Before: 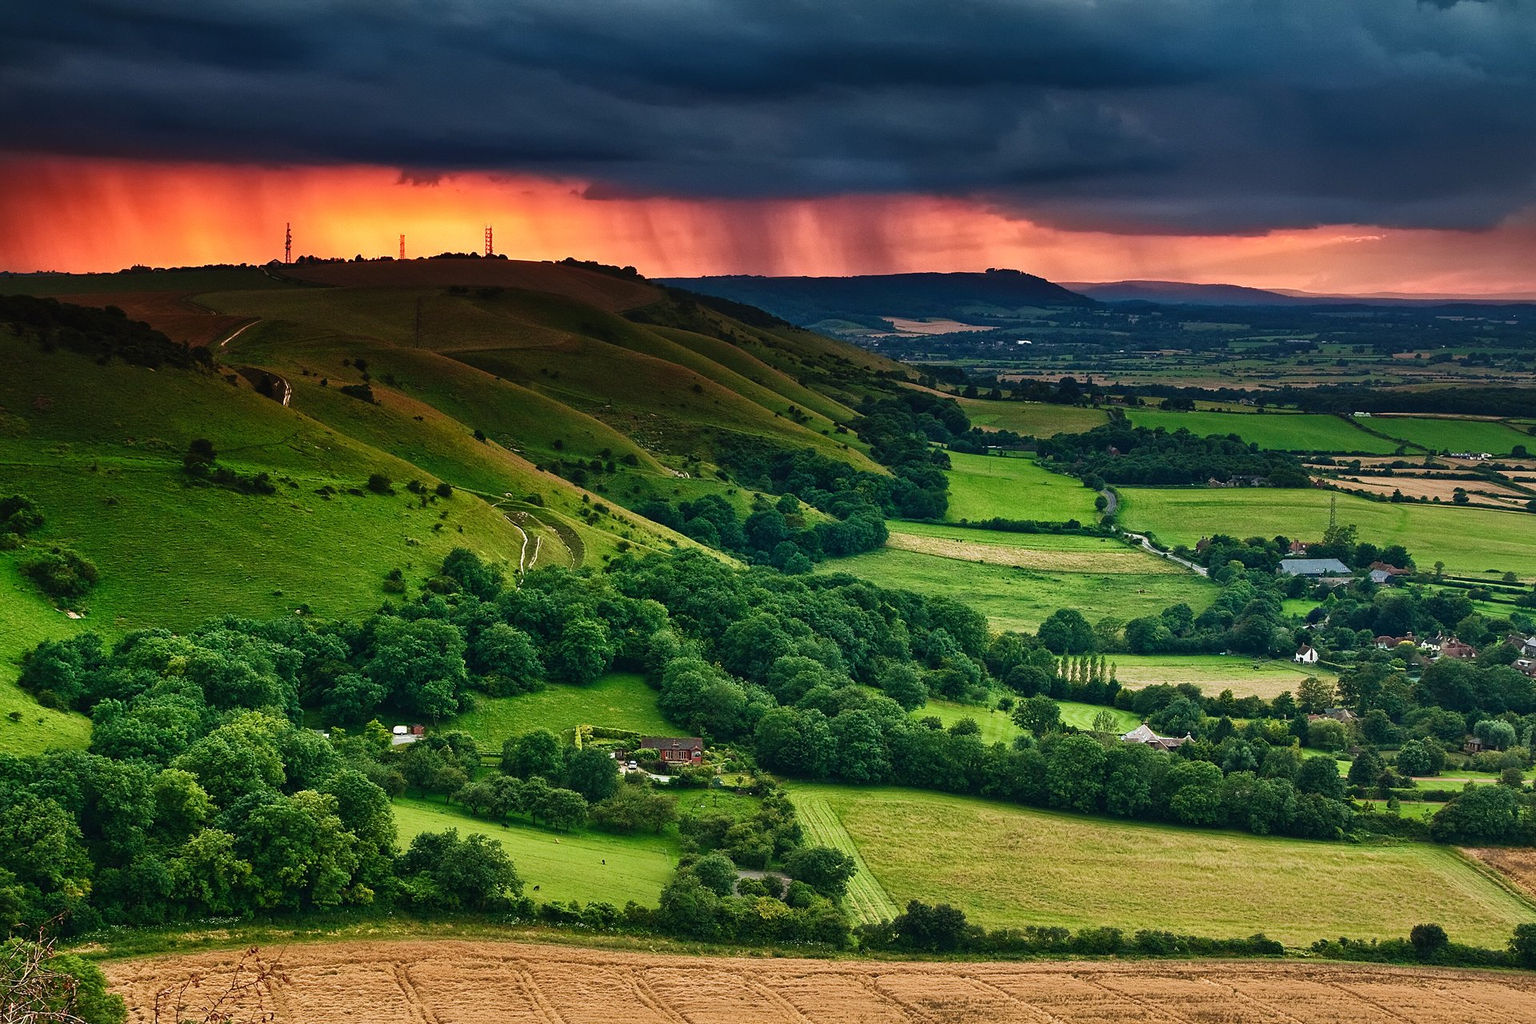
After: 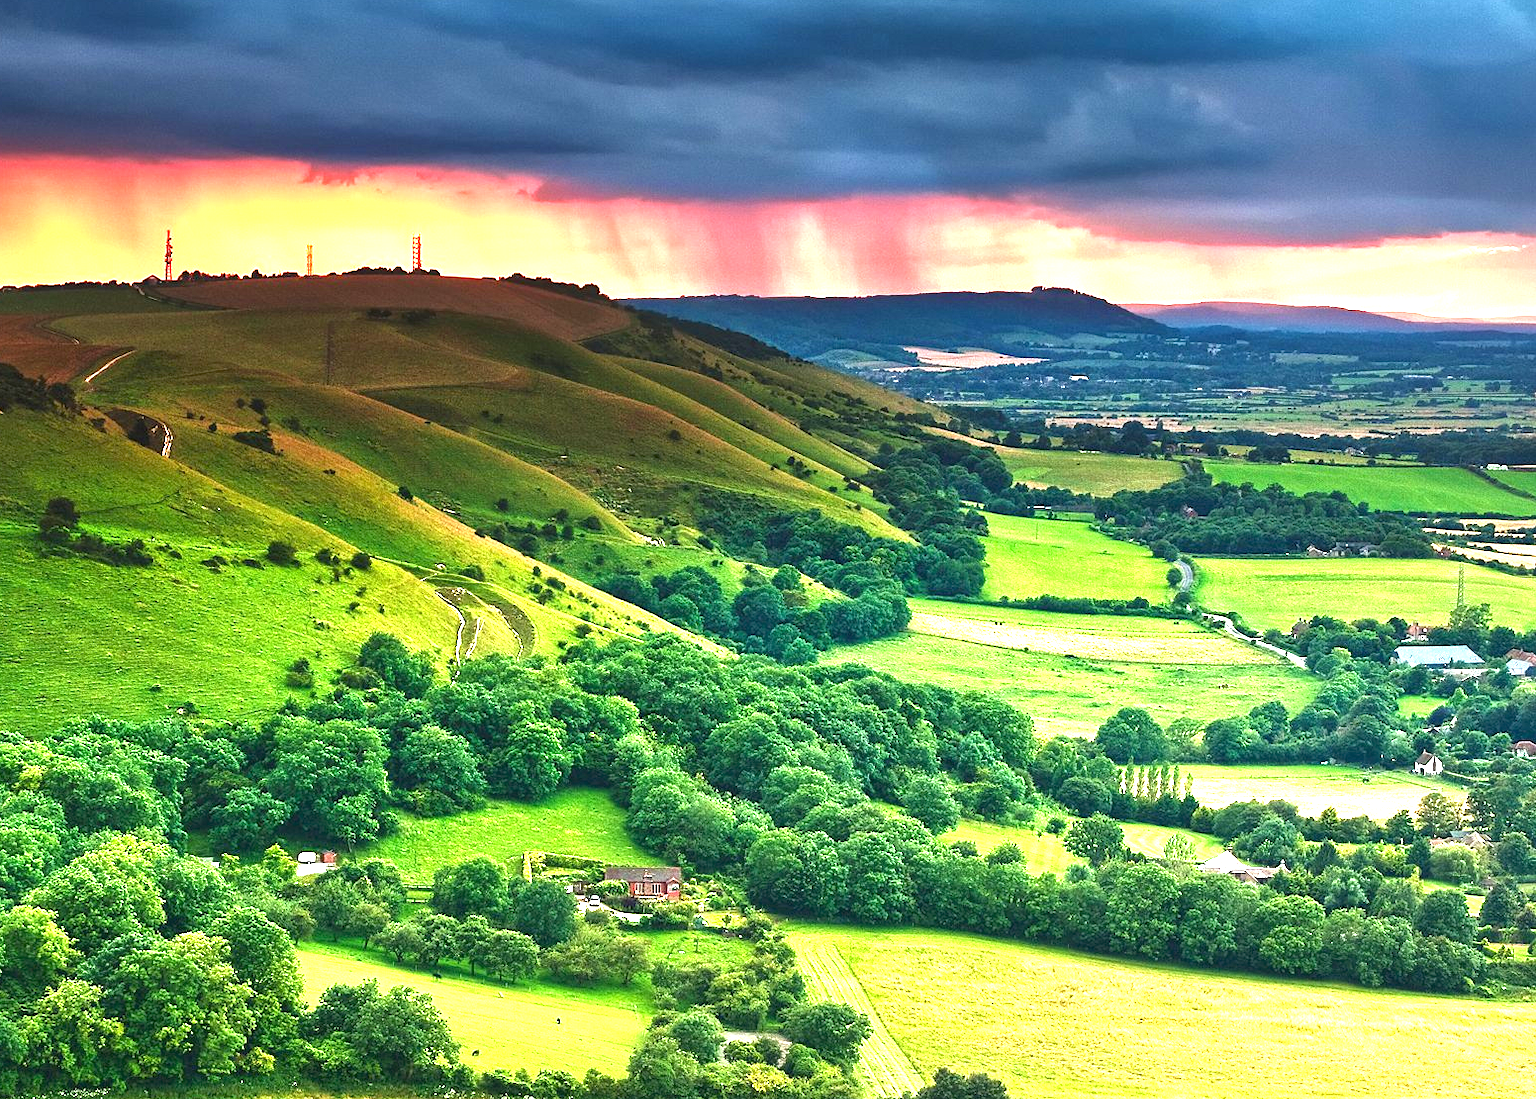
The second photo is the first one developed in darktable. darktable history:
exposure: exposure 2.179 EV, compensate exposure bias true, compensate highlight preservation false
crop: left 9.905%, top 3.646%, right 9.239%, bottom 9.512%
